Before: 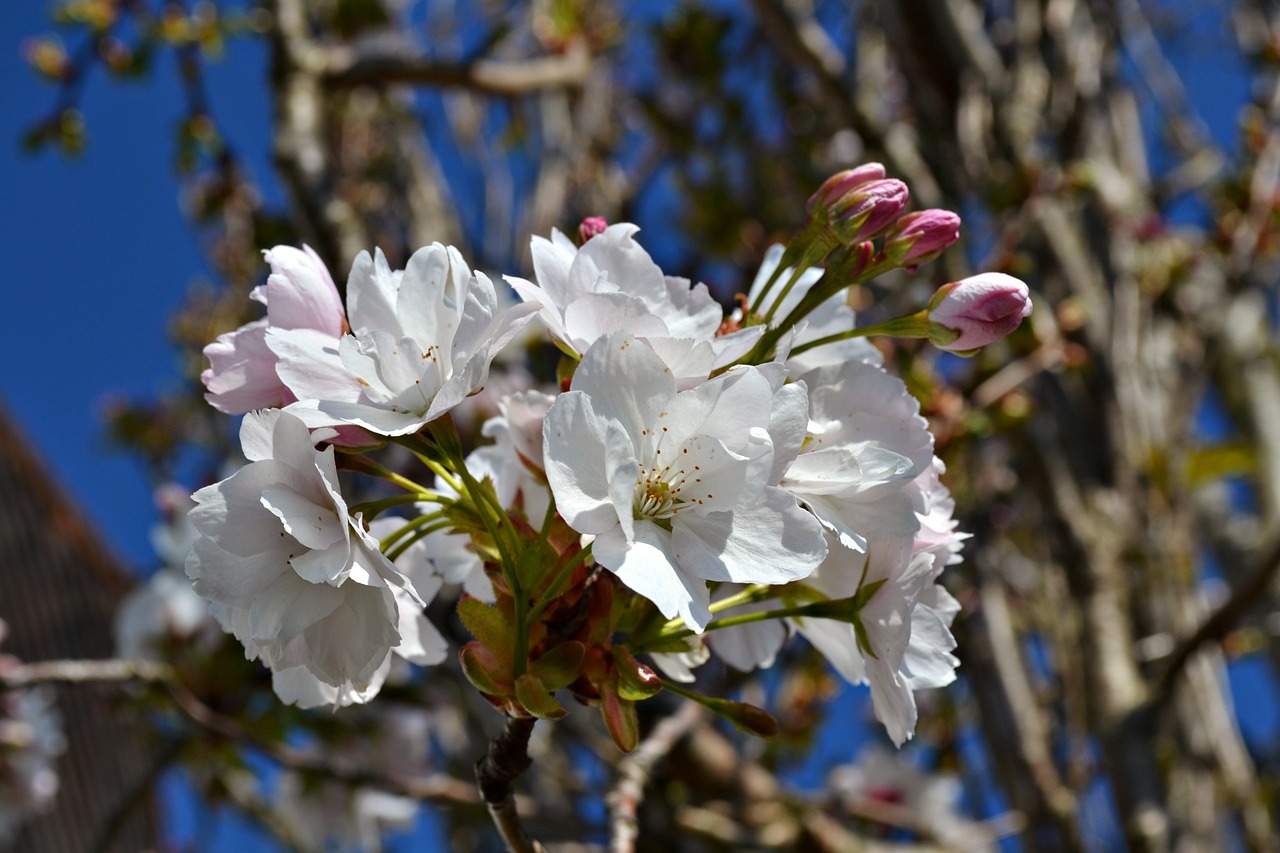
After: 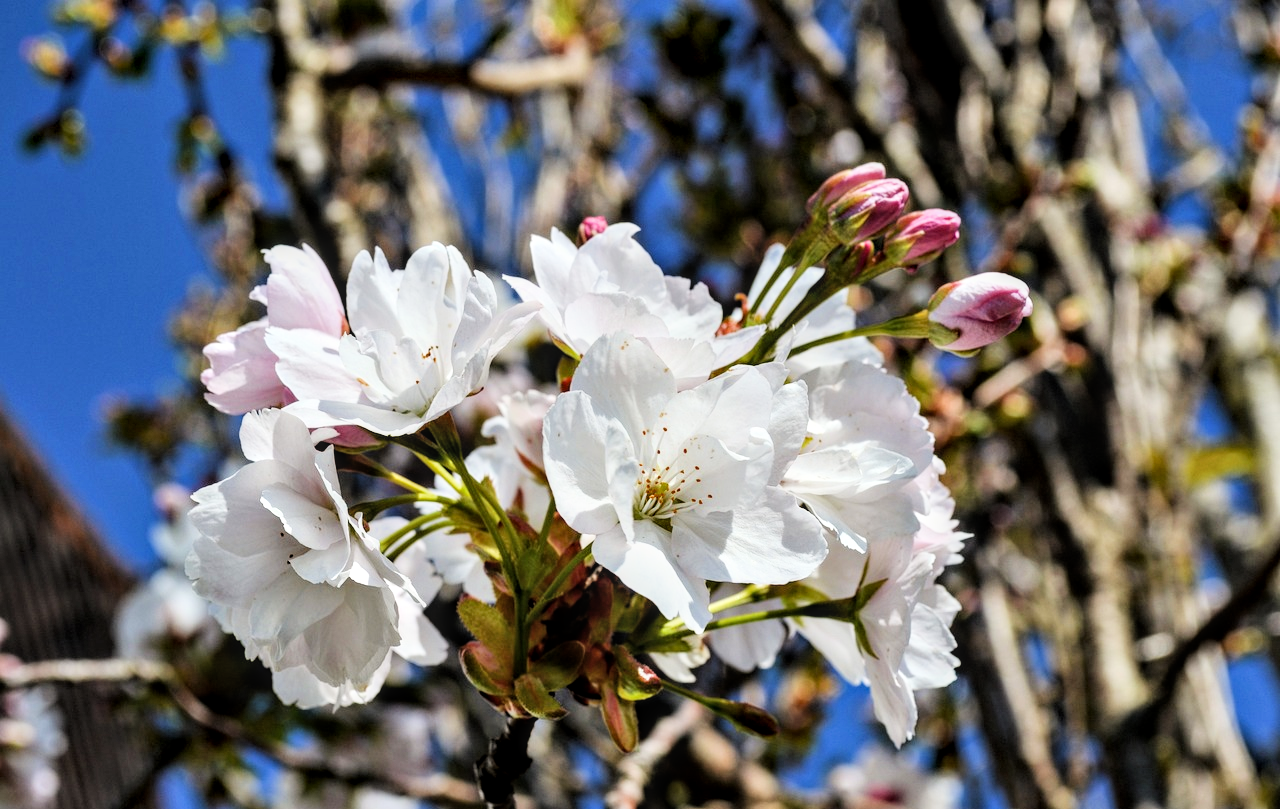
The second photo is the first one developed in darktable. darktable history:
shadows and highlights: shadows 20.81, highlights -35.39, soften with gaussian
crop and rotate: top 0.005%, bottom 5.058%
filmic rgb: black relative exposure -5.11 EV, white relative exposure 3.96 EV, hardness 2.88, contrast 1.297
exposure: black level correction 0, exposure 1.103 EV
local contrast: on, module defaults
